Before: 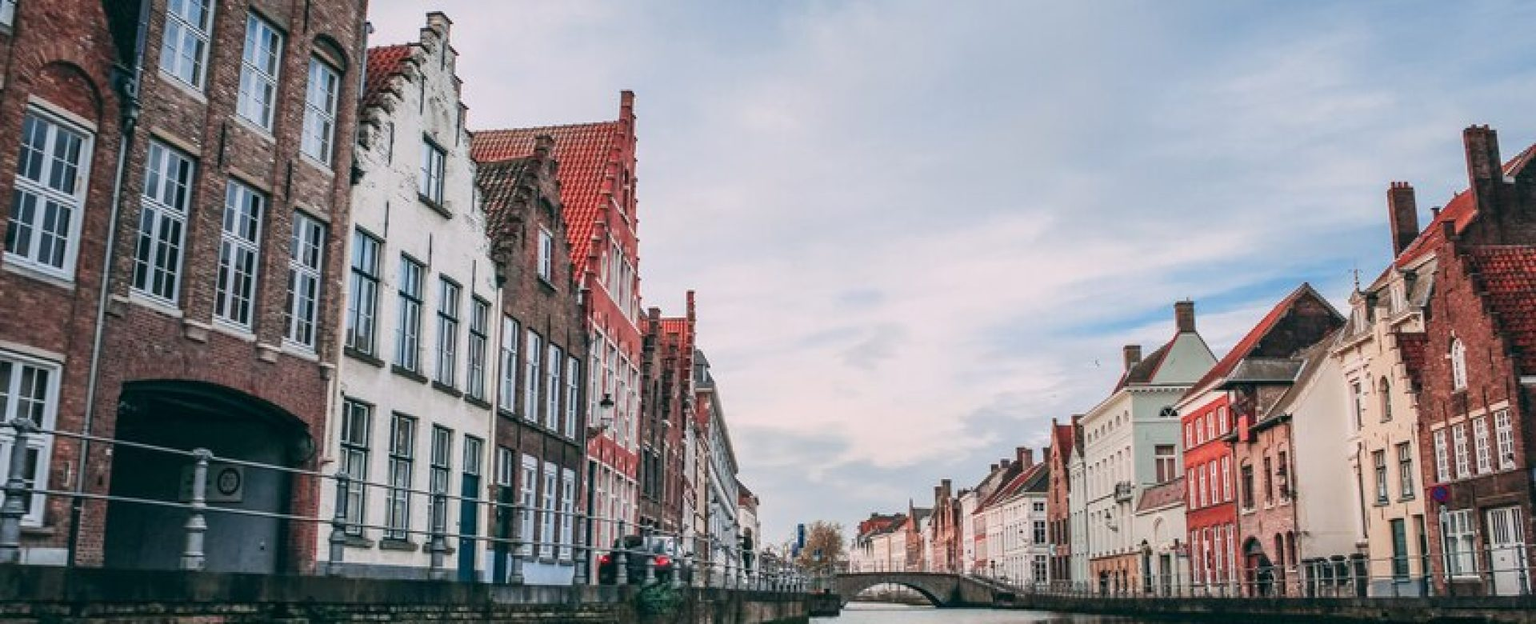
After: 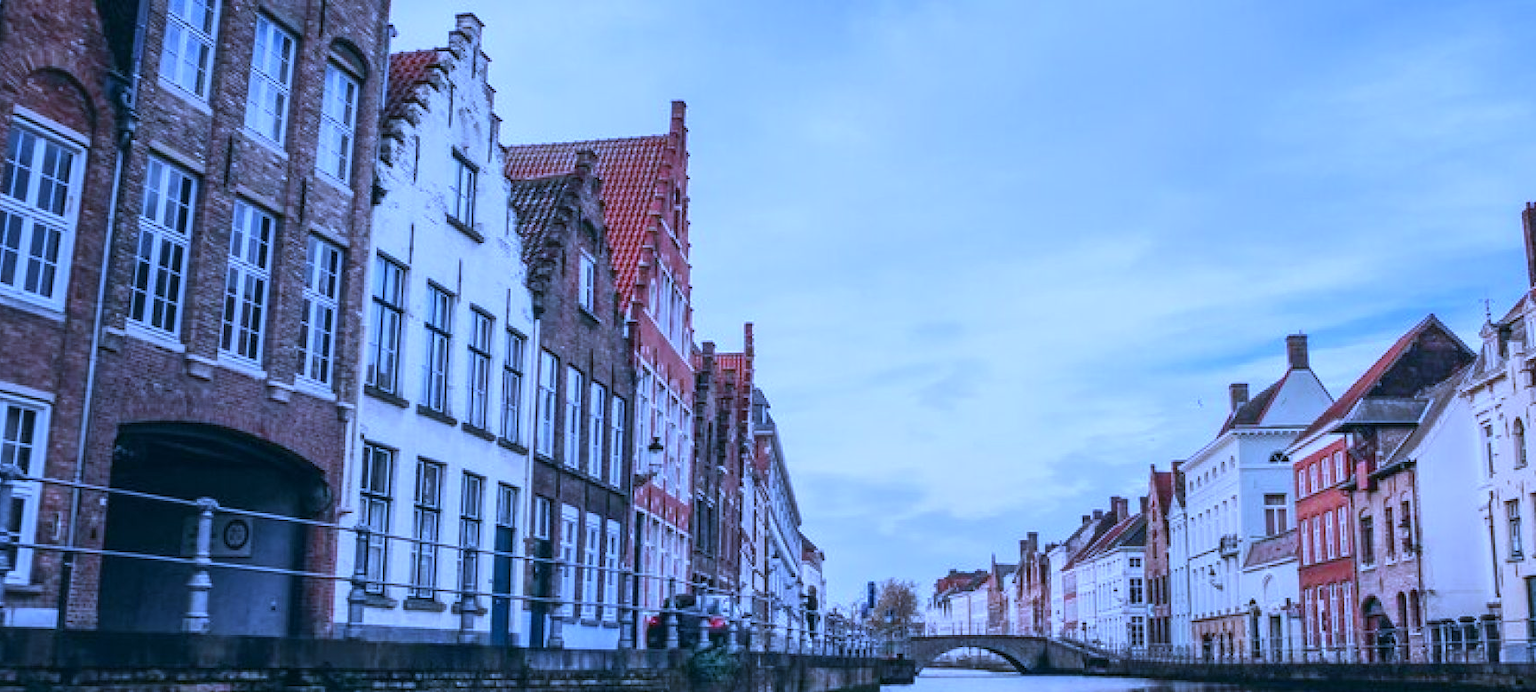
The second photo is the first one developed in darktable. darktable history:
crop and rotate: left 1.088%, right 8.807%
white balance: red 0.766, blue 1.537
